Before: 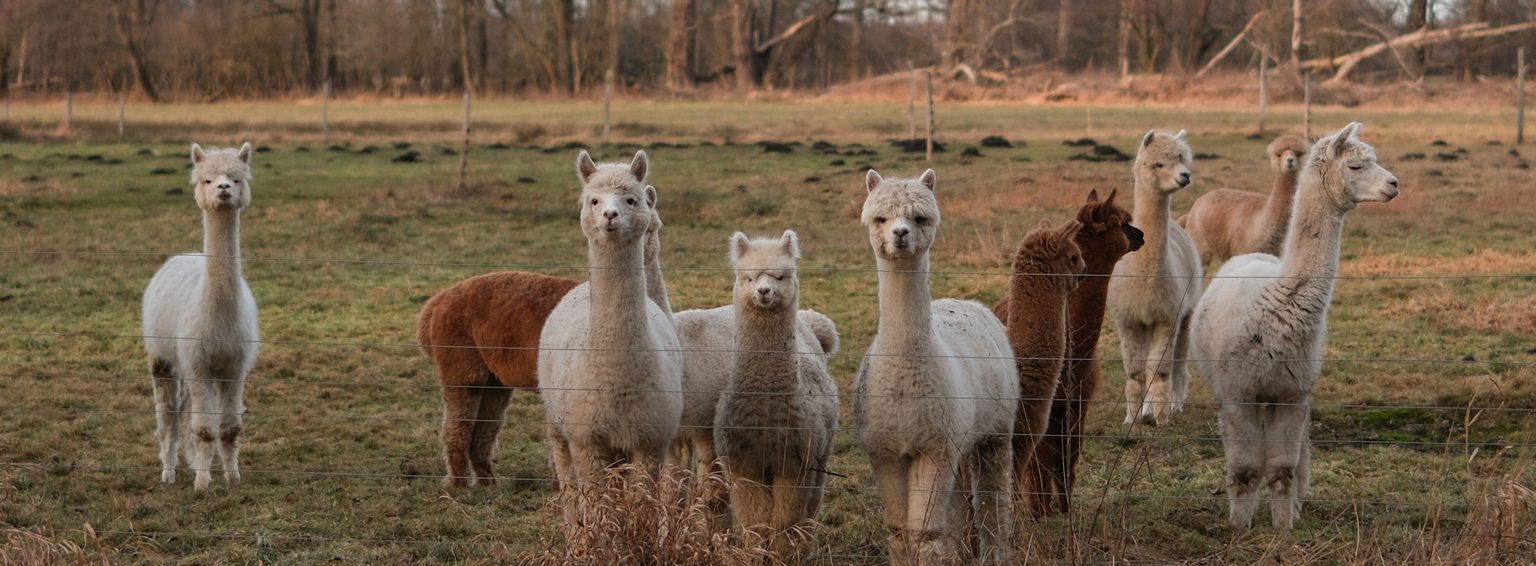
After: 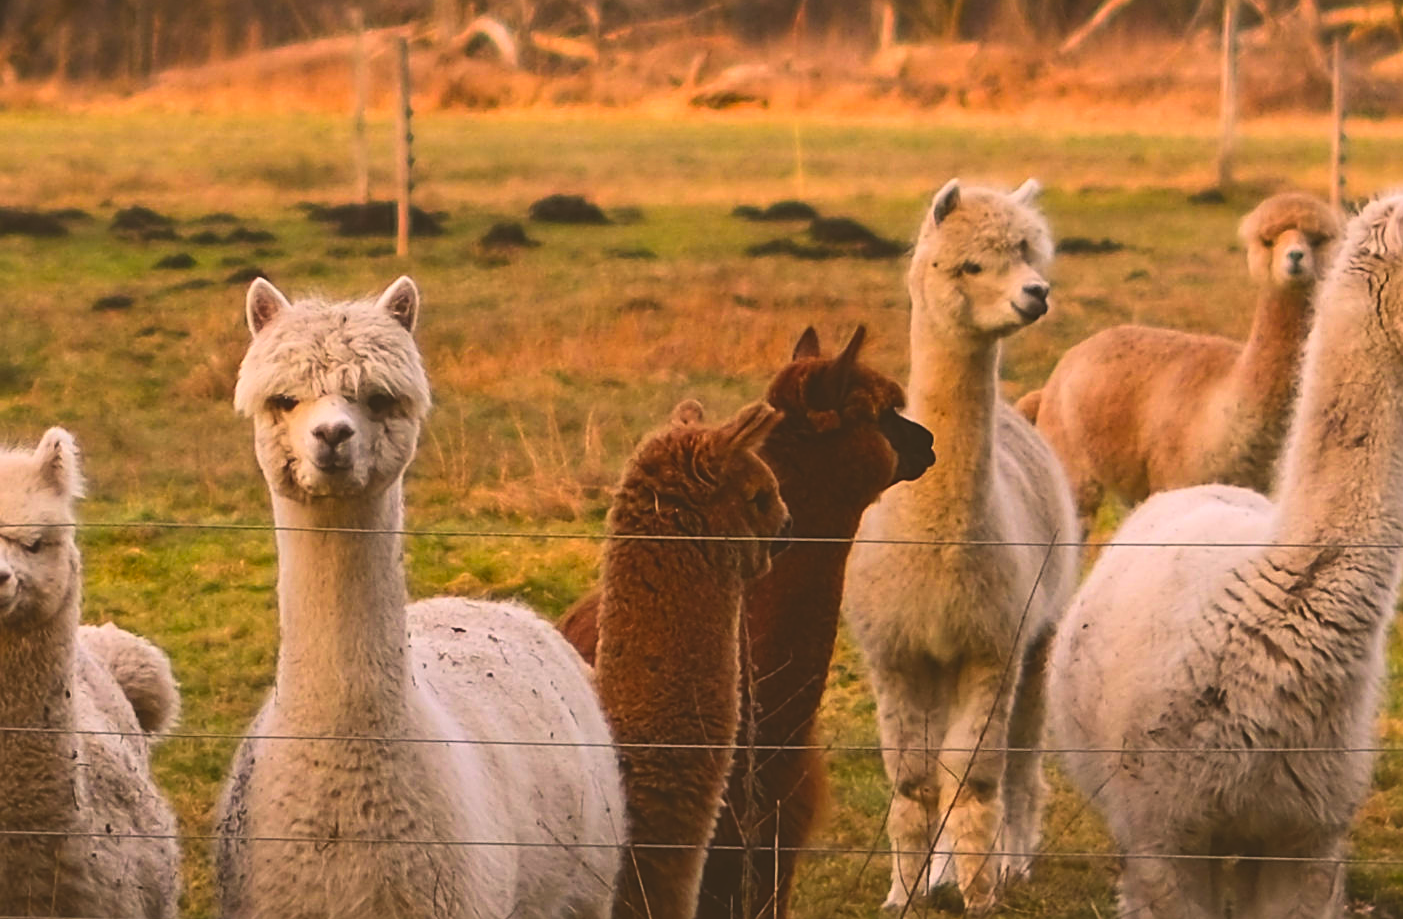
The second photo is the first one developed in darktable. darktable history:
crop and rotate: left 49.936%, top 10.094%, right 13.136%, bottom 24.256%
contrast brightness saturation: contrast 0.26, brightness 0.02, saturation 0.87
exposure: black level correction -0.041, exposure 0.064 EV, compensate highlight preservation false
white balance: red 0.931, blue 1.11
color correction: highlights a* 17.94, highlights b* 35.39, shadows a* 1.48, shadows b* 6.42, saturation 1.01
sharpen: on, module defaults
